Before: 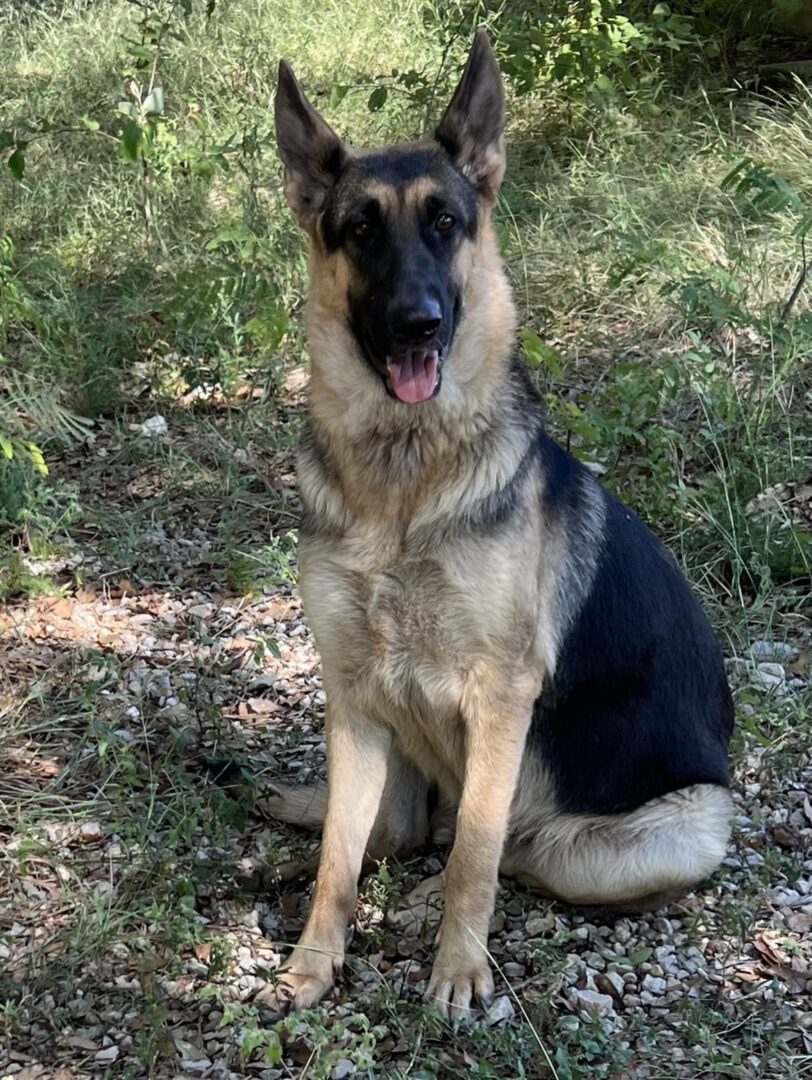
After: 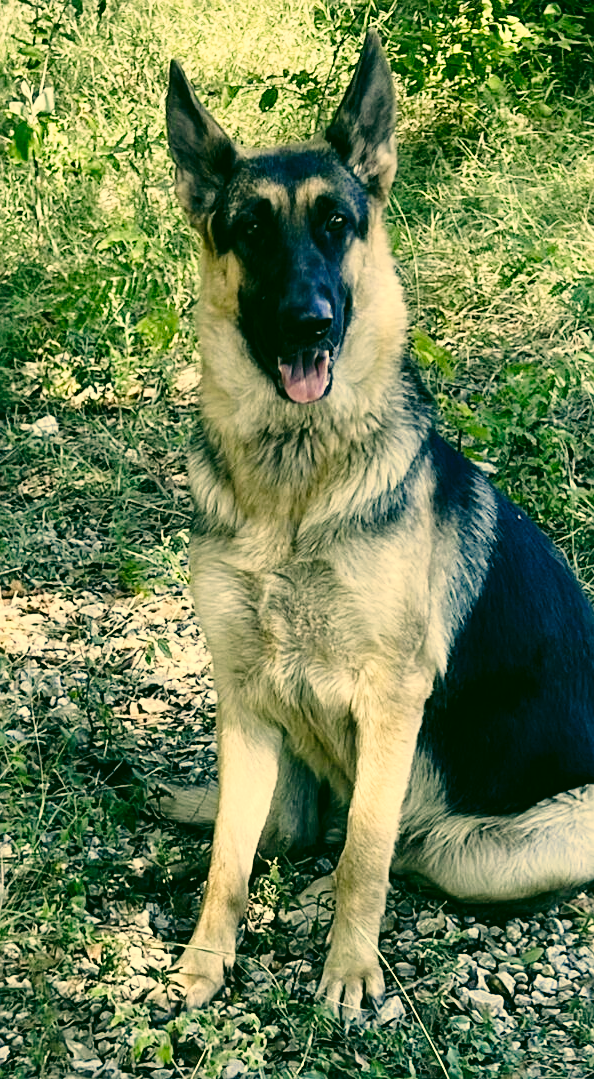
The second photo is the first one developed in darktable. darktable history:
local contrast: mode bilateral grid, contrast 20, coarseness 50, detail 102%, midtone range 0.2
color correction: highlights a* 5.62, highlights b* 33.57, shadows a* -25.86, shadows b* 4.02
base curve: curves: ch0 [(0, 0) (0.028, 0.03) (0.121, 0.232) (0.46, 0.748) (0.859, 0.968) (1, 1)], preserve colors none
levels: levels [0, 0.51, 1]
sharpen: amount 0.478
shadows and highlights: low approximation 0.01, soften with gaussian
white balance: red 0.954, blue 1.079
crop: left 13.443%, right 13.31%
